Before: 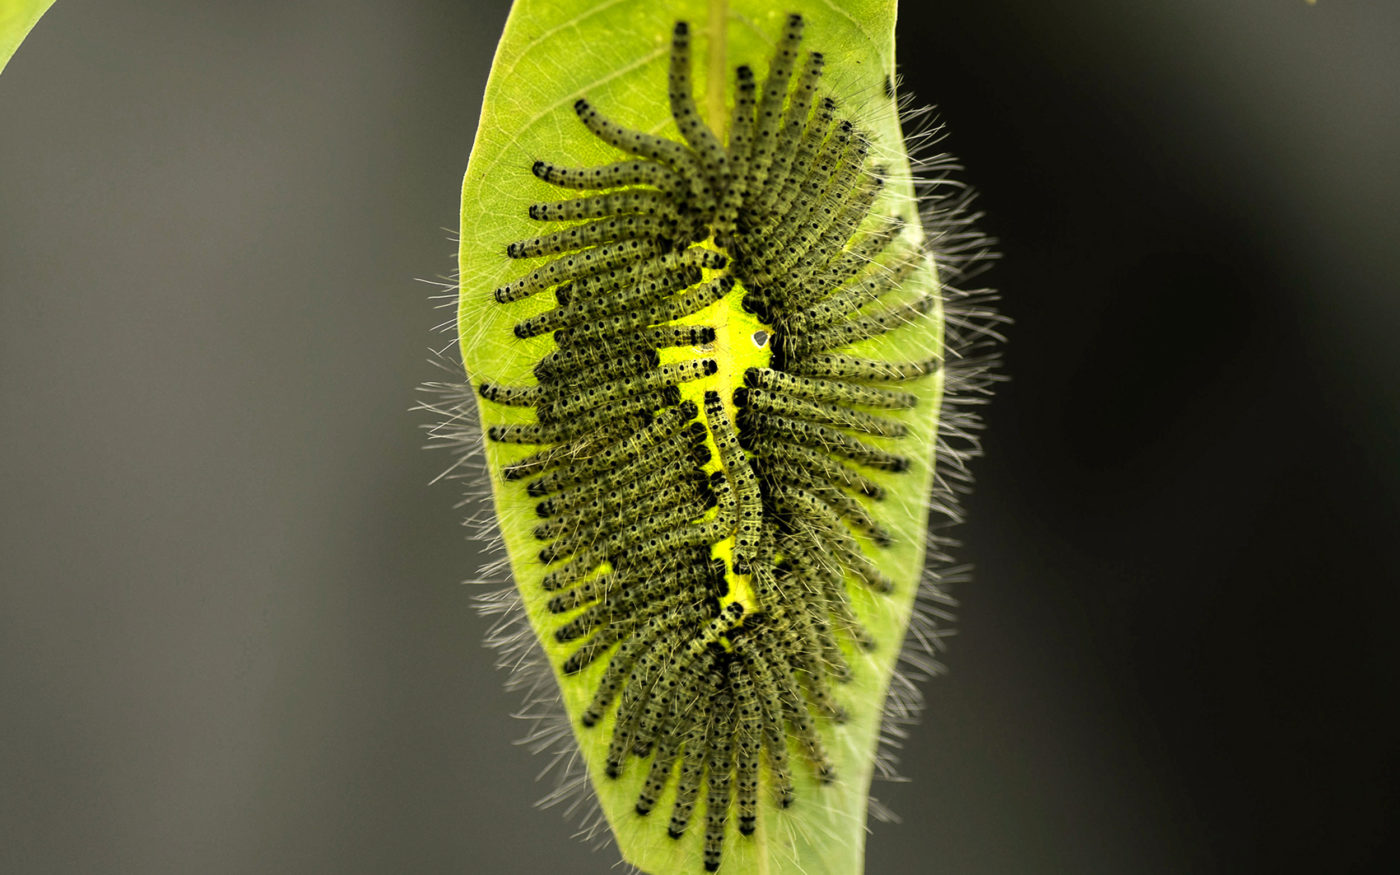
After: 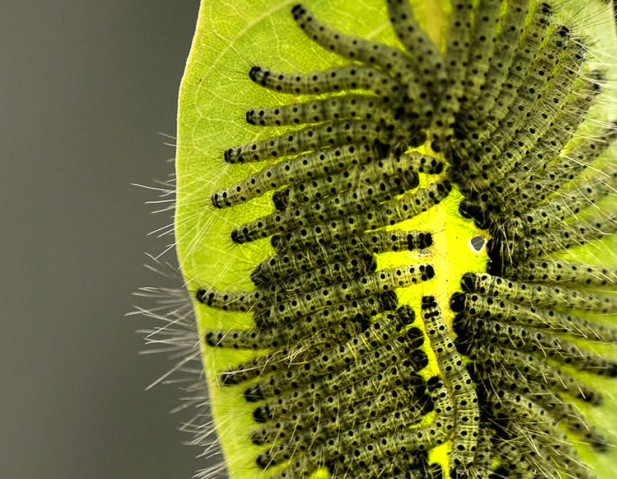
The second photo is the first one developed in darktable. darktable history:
crop: left 20.248%, top 10.86%, right 35.675%, bottom 34.321%
tone equalizer: on, module defaults
